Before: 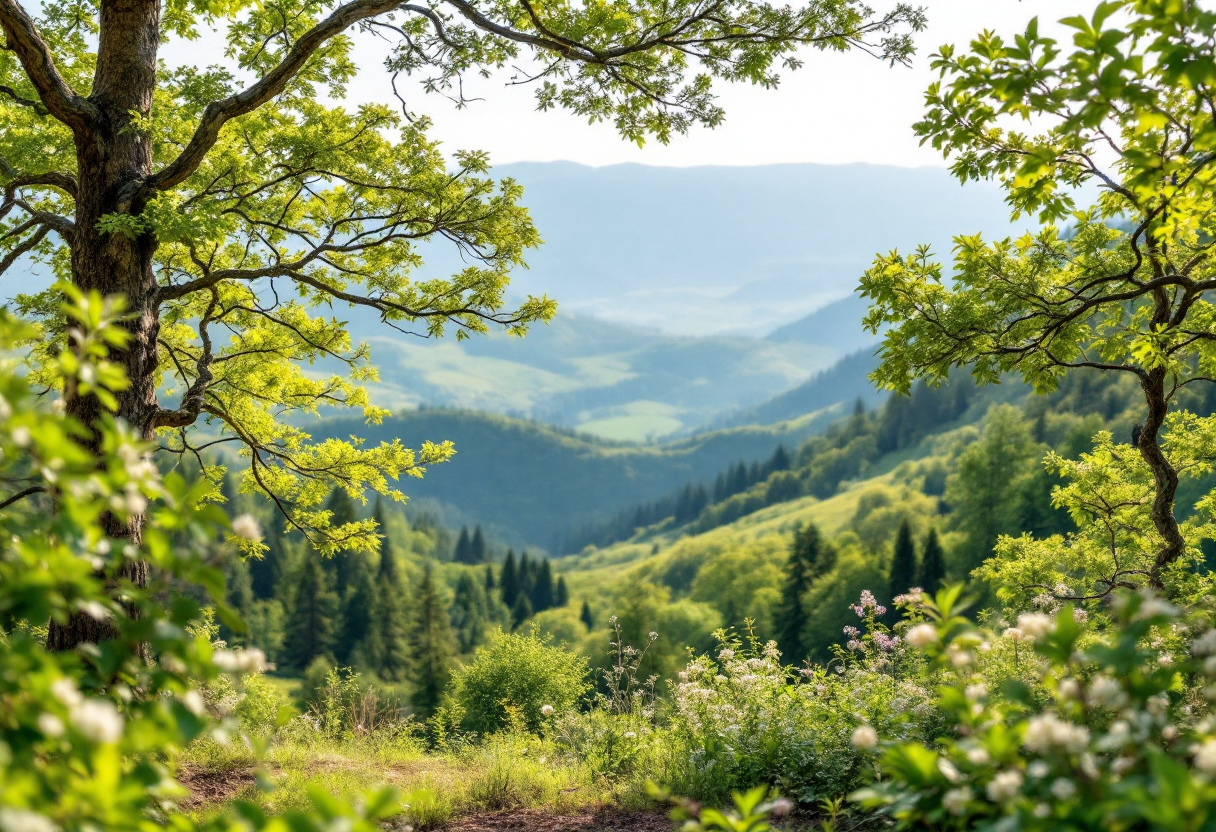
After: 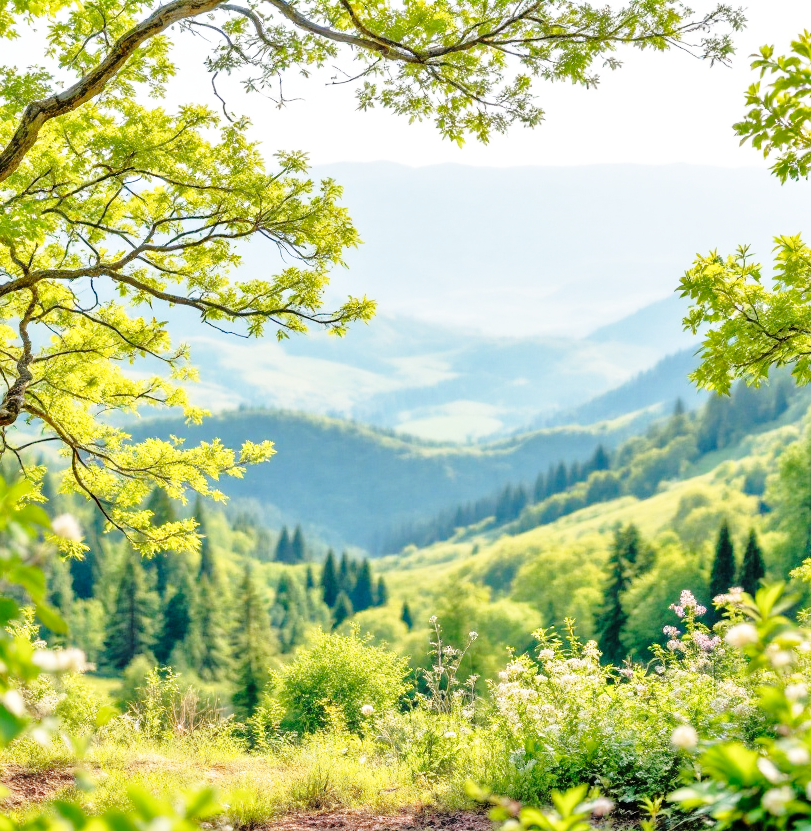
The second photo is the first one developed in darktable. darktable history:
tone equalizer: -7 EV 0.161 EV, -6 EV 0.583 EV, -5 EV 1.15 EV, -4 EV 1.31 EV, -3 EV 1.13 EV, -2 EV 0.6 EV, -1 EV 0.166 EV
crop and rotate: left 14.841%, right 18.453%
local contrast: mode bilateral grid, contrast 14, coarseness 35, detail 104%, midtone range 0.2
base curve: curves: ch0 [(0, 0) (0.028, 0.03) (0.121, 0.232) (0.46, 0.748) (0.859, 0.968) (1, 1)], preserve colors none
